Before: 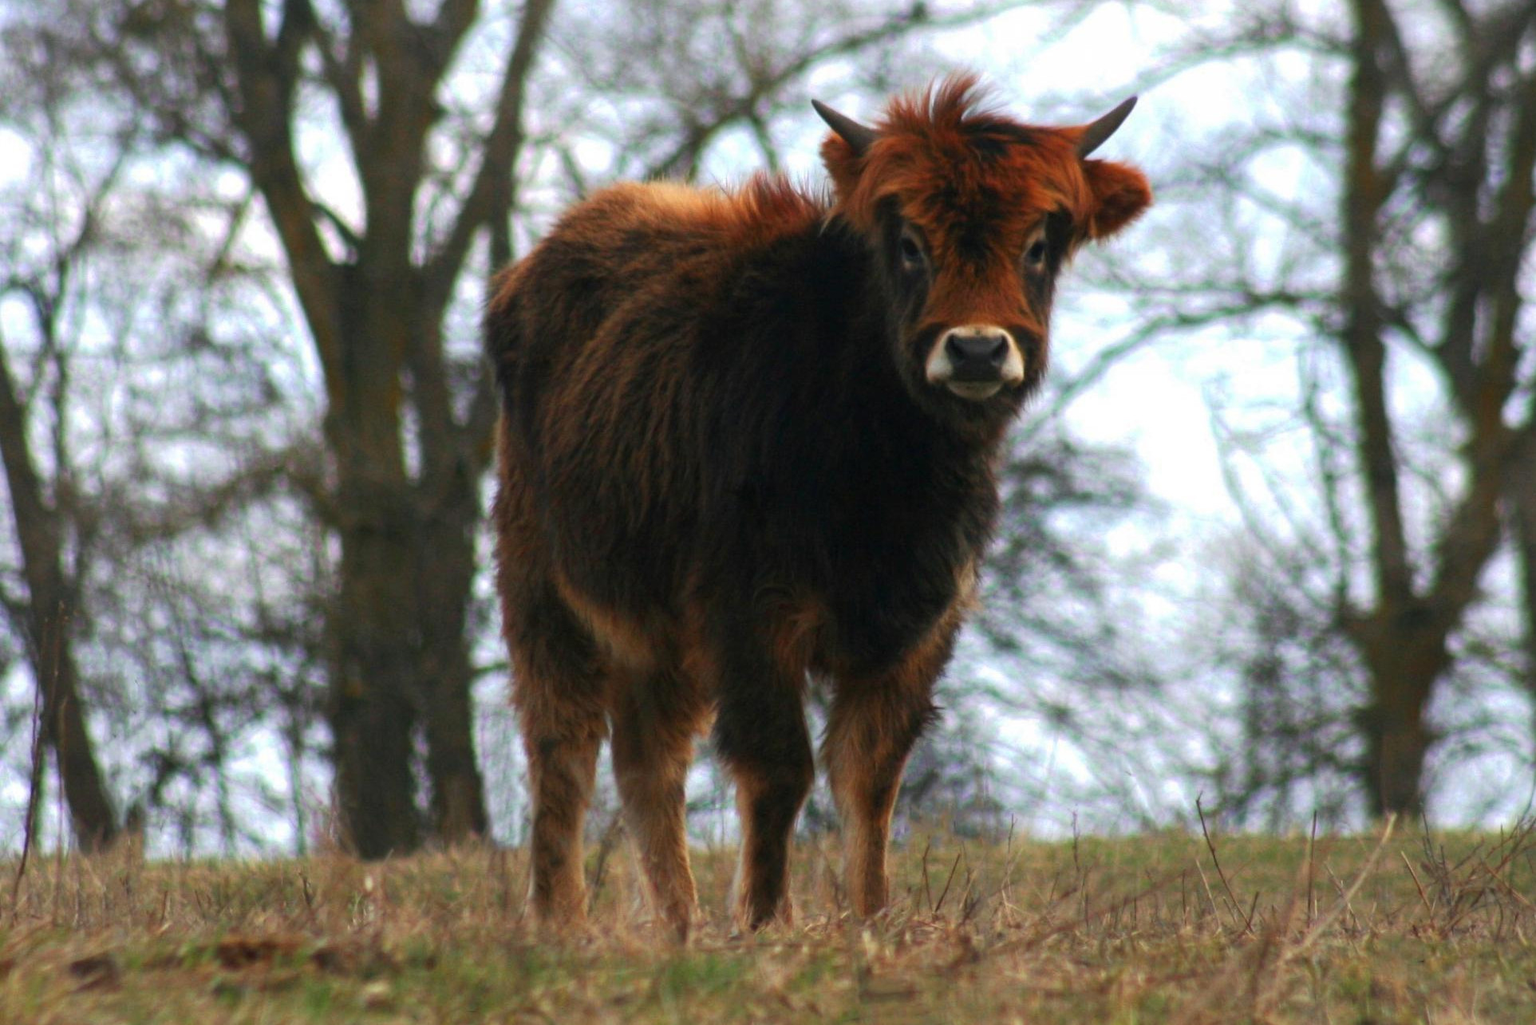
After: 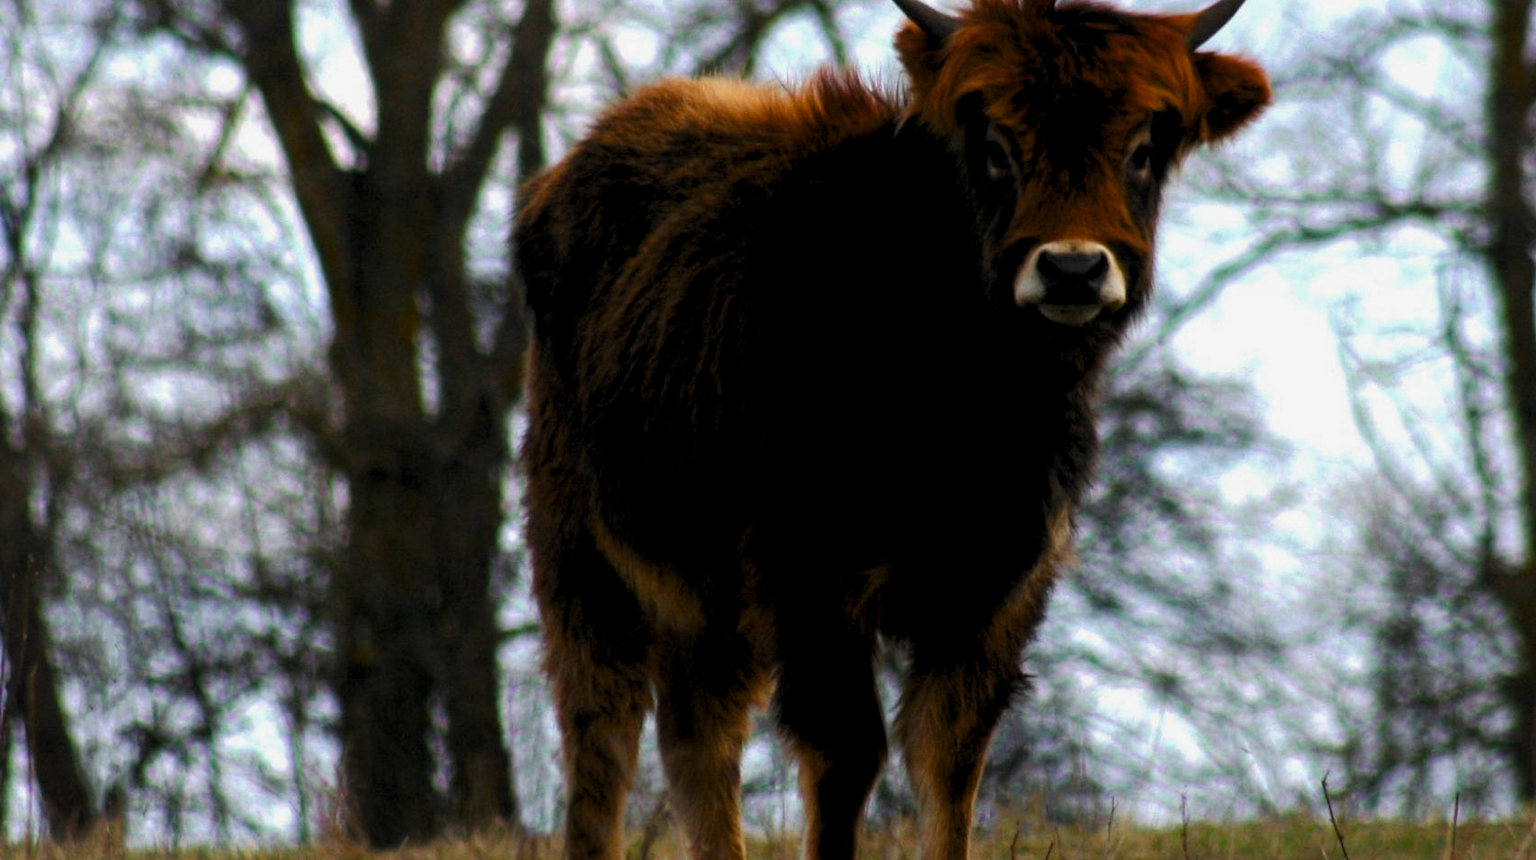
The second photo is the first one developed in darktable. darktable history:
color balance rgb: perceptual saturation grading › global saturation 34.857%, perceptual saturation grading › highlights -24.93%, perceptual saturation grading › shadows 26.108%, global vibrance 9.635%
exposure: black level correction 0.002, exposure -0.099 EV, compensate highlight preservation false
levels: levels [0.116, 0.574, 1]
crop and rotate: left 2.285%, top 11.151%, right 9.807%, bottom 15.023%
